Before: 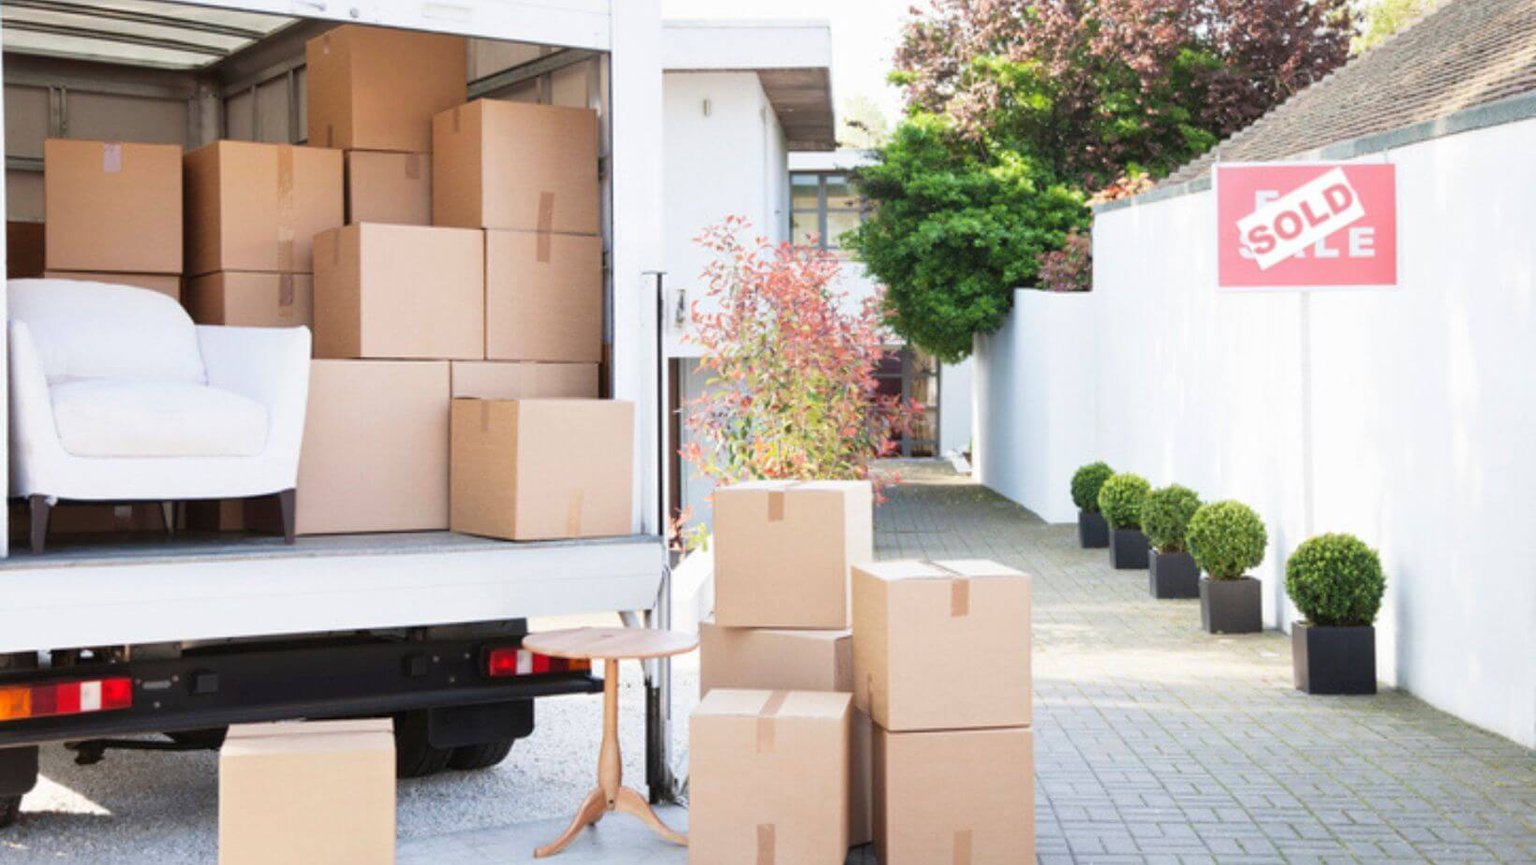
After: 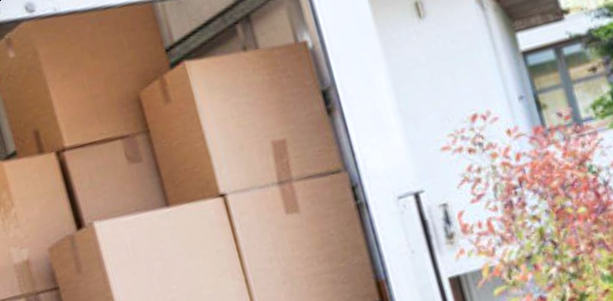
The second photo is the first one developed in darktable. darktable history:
local contrast: on, module defaults
color balance: on, module defaults
crop and rotate: left 10.817%, top 0.062%, right 47.194%, bottom 53.626%
rotate and perspective: rotation -14.8°, crop left 0.1, crop right 0.903, crop top 0.25, crop bottom 0.748
white balance: red 0.982, blue 1.018
